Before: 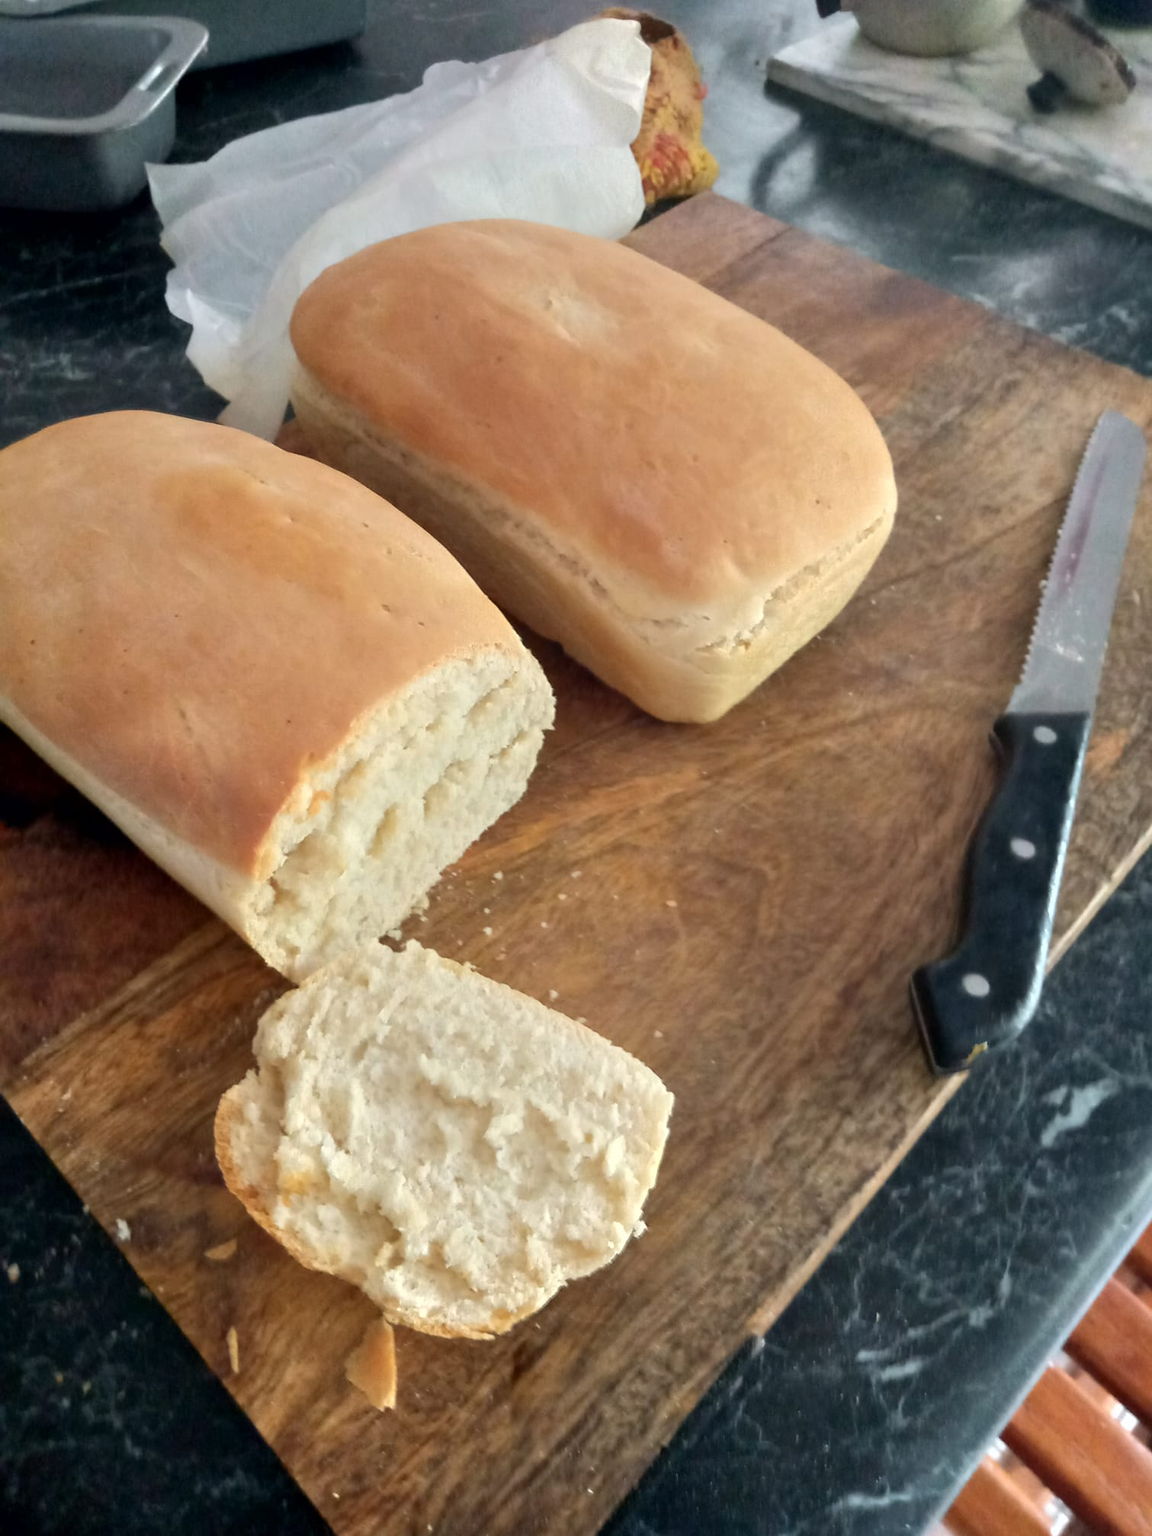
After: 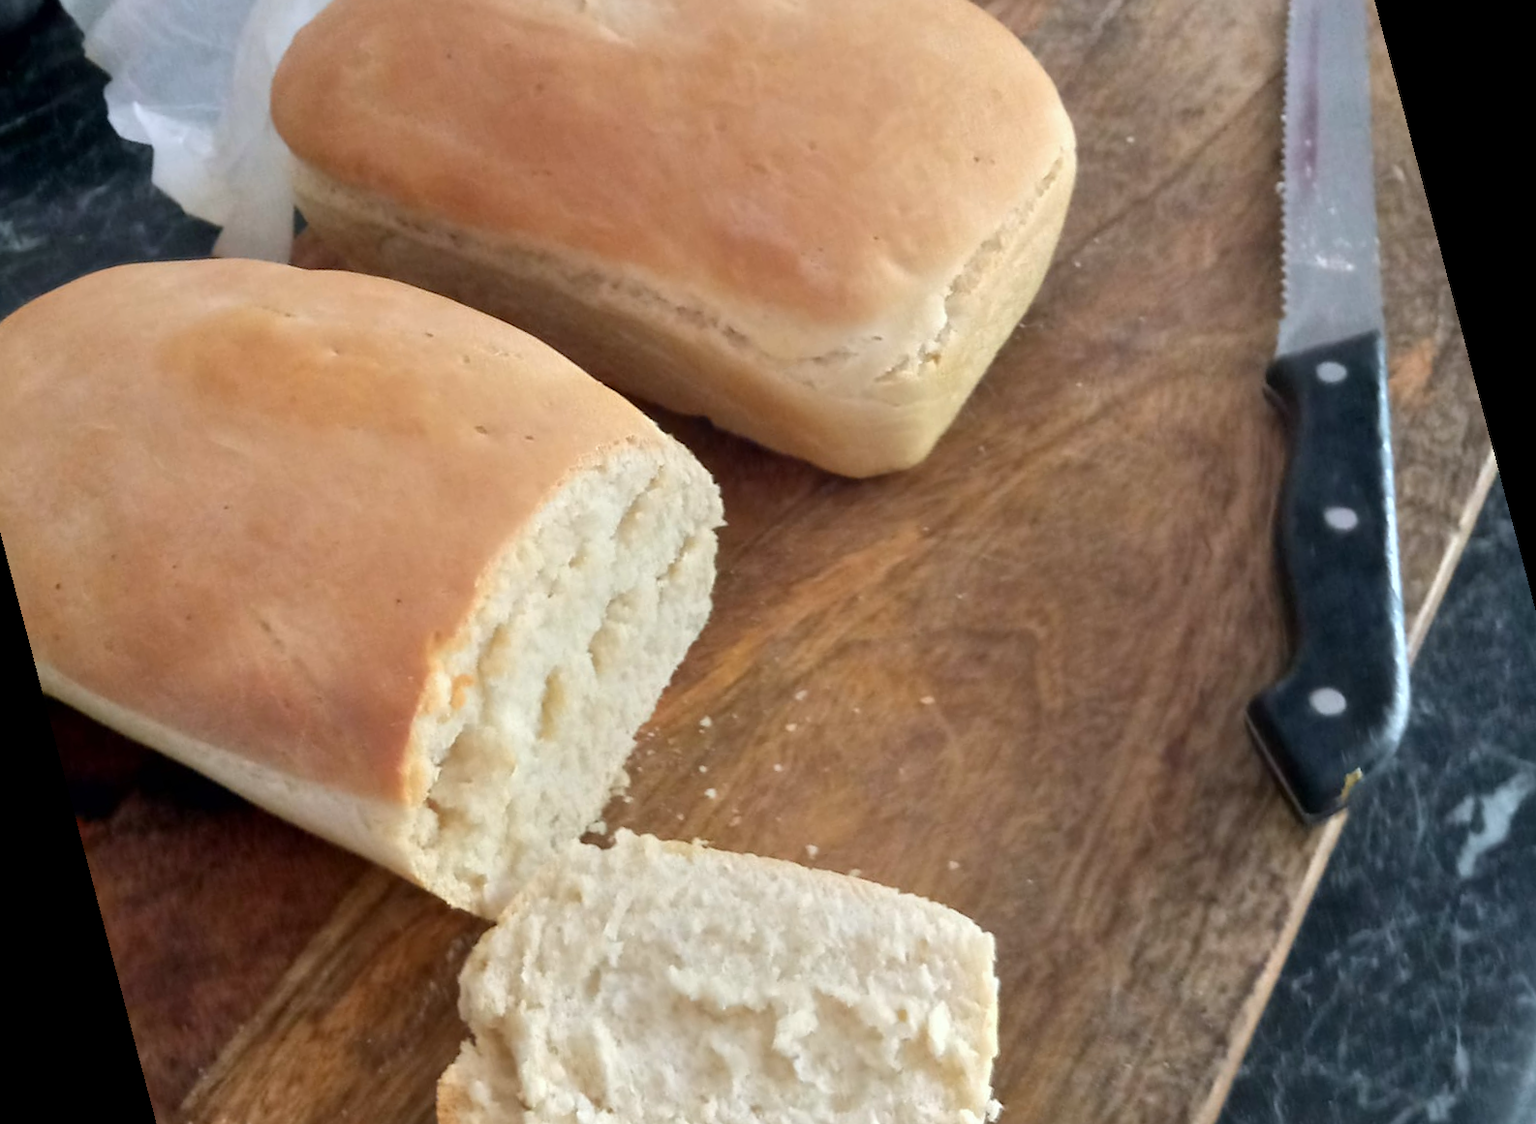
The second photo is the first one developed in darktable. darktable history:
white balance: red 0.984, blue 1.059
rotate and perspective: rotation -14.8°, crop left 0.1, crop right 0.903, crop top 0.25, crop bottom 0.748
